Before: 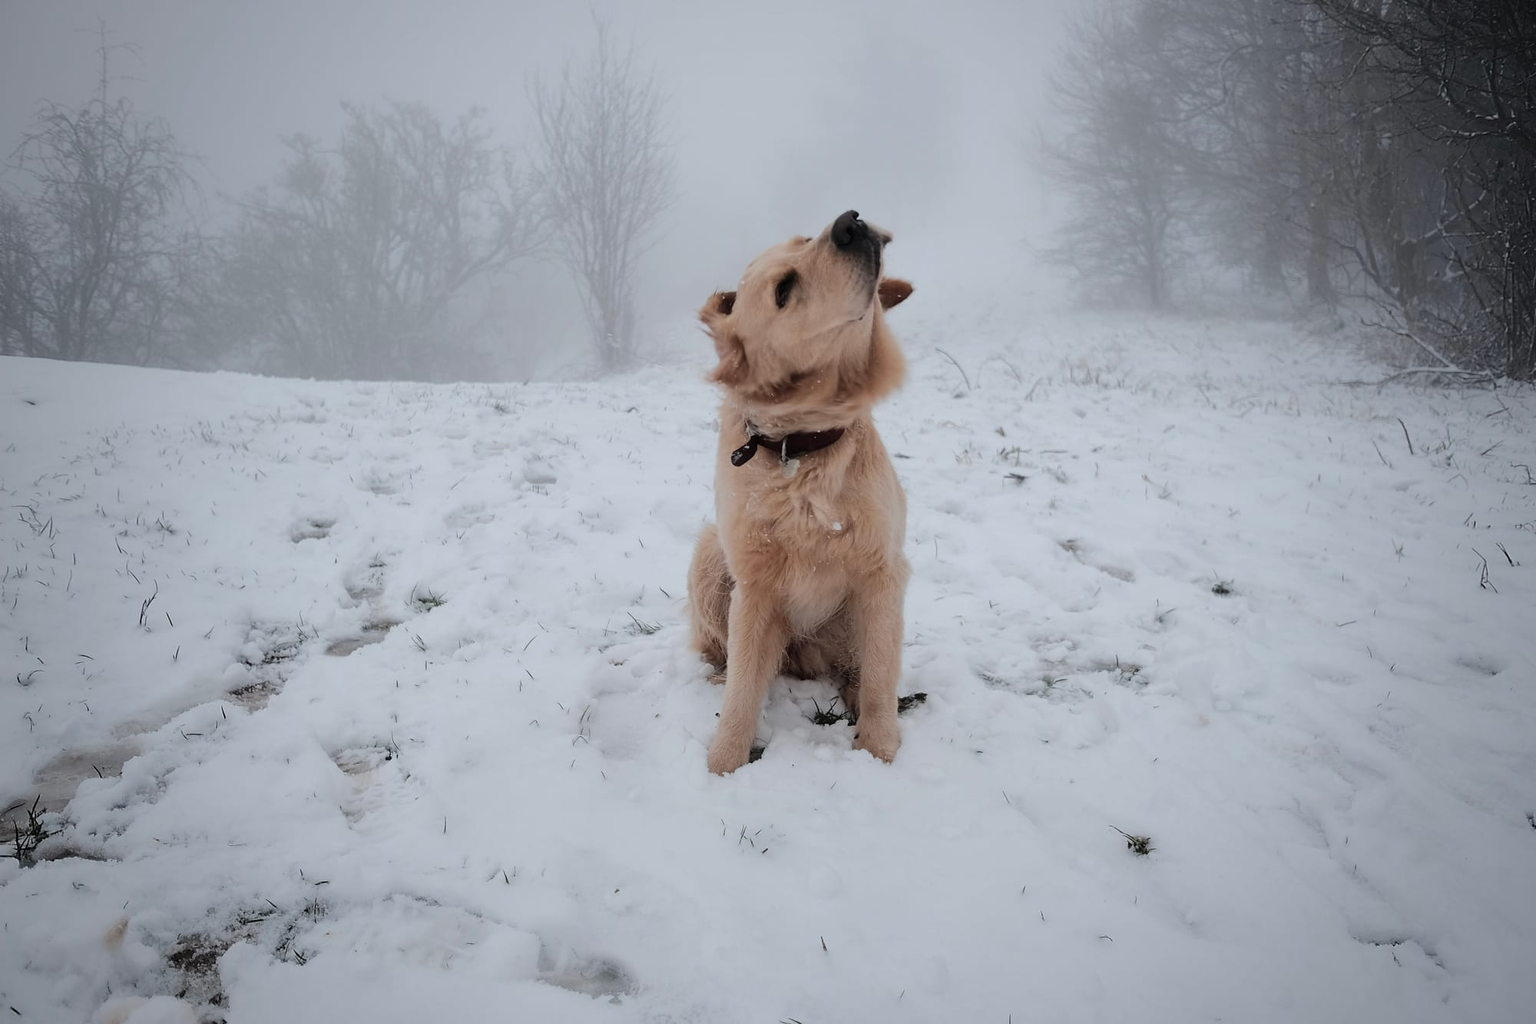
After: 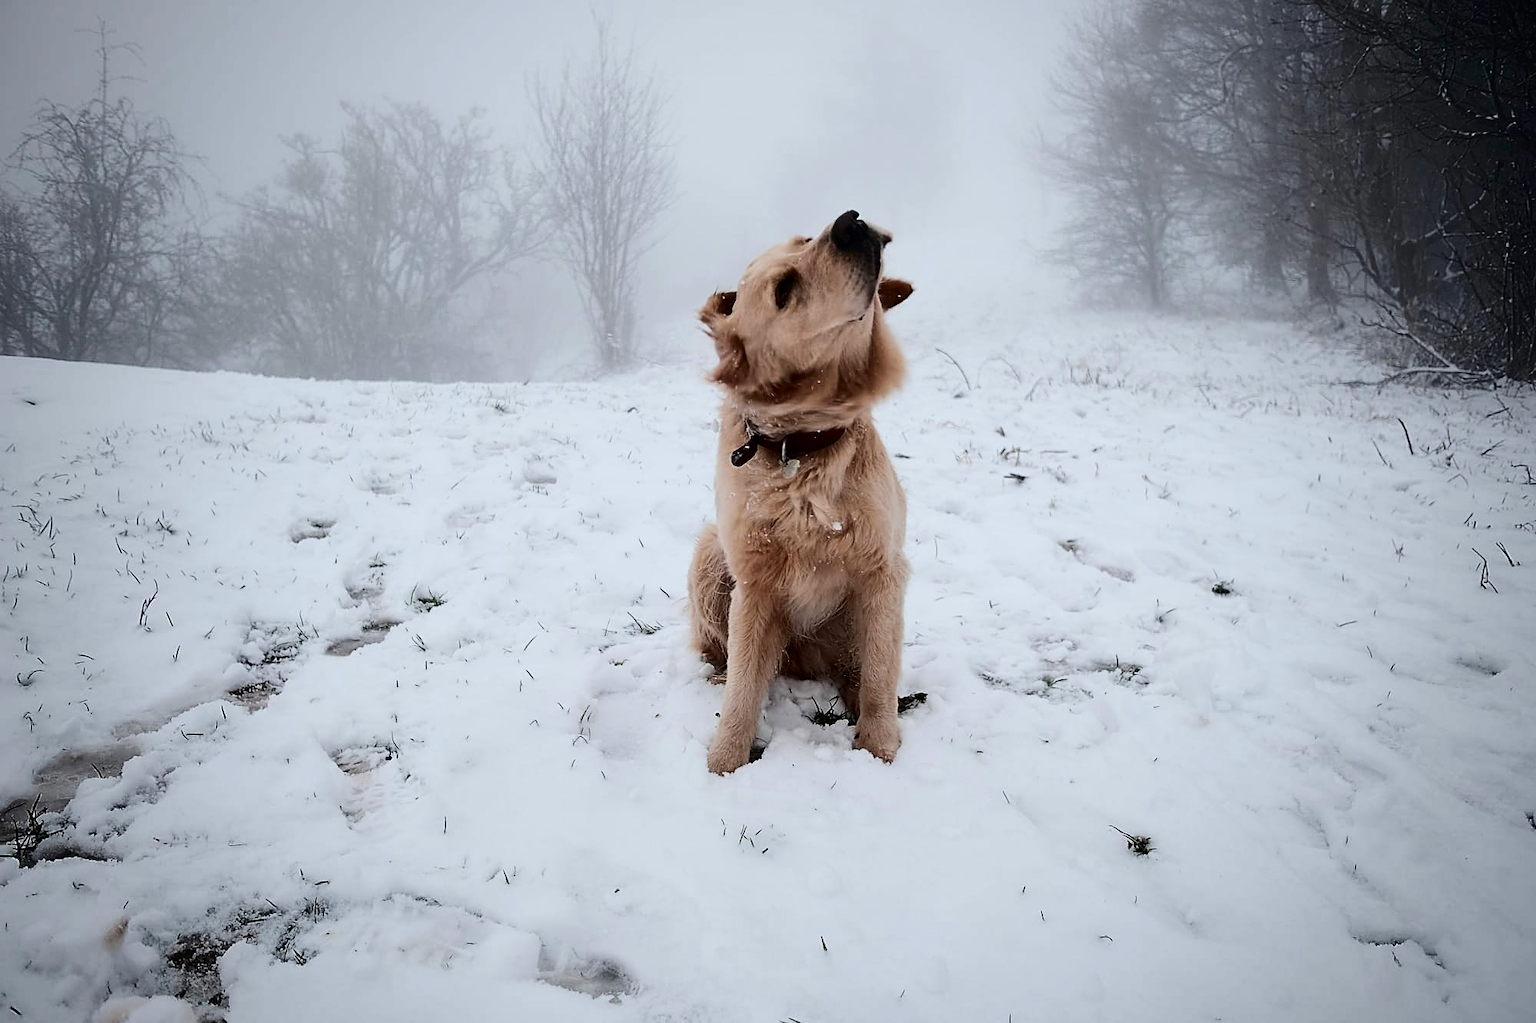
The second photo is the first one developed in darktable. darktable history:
sharpen: on, module defaults
contrast brightness saturation: contrast 0.32, brightness -0.08, saturation 0.17
